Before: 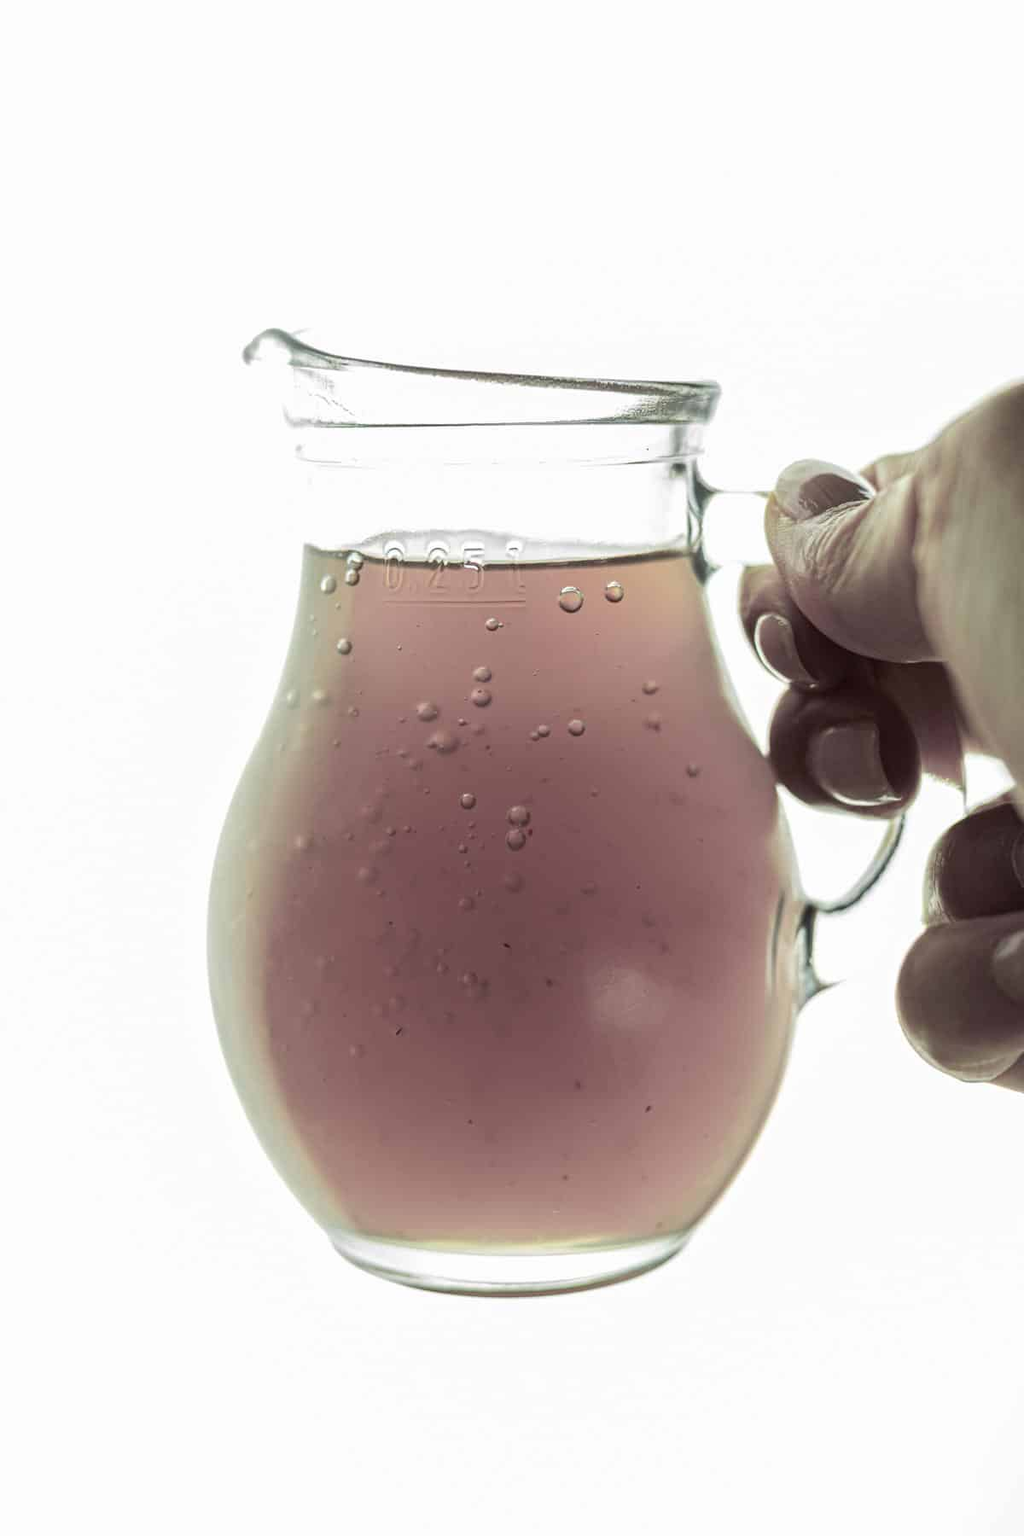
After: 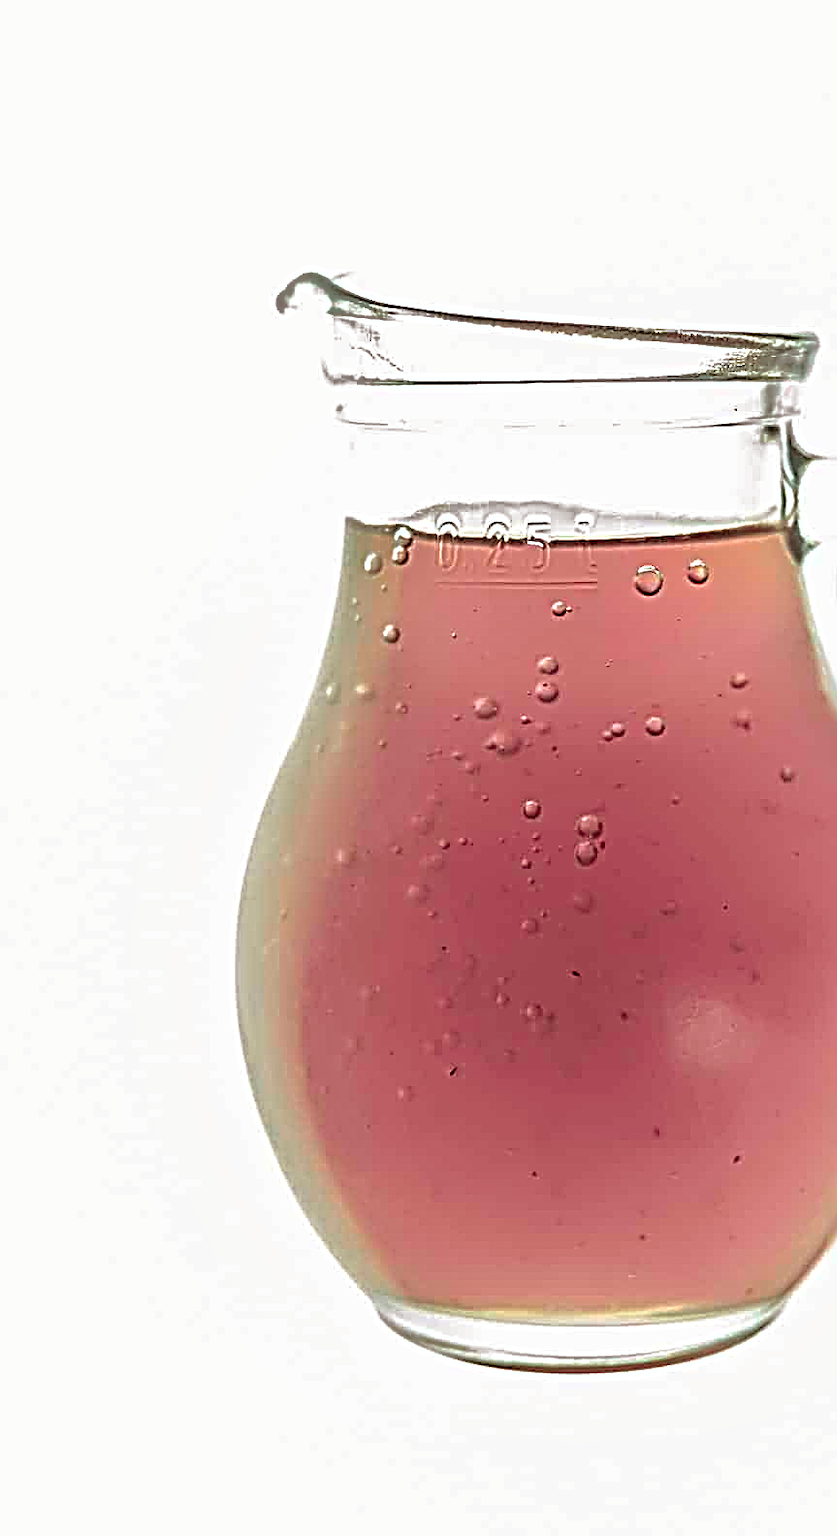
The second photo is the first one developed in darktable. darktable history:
crop: top 5.803%, right 27.864%, bottom 5.804%
shadows and highlights: on, module defaults
sharpen: radius 4.001, amount 2
rgb levels: mode RGB, independent channels, levels [[0, 0.5, 1], [0, 0.521, 1], [0, 0.536, 1]]
